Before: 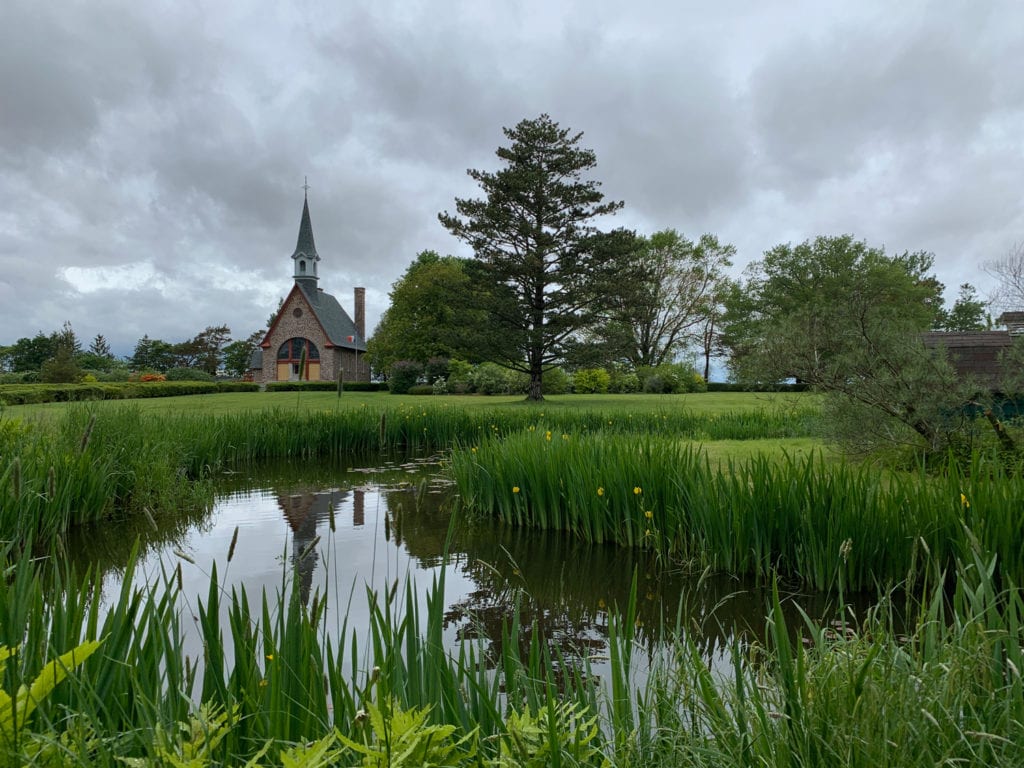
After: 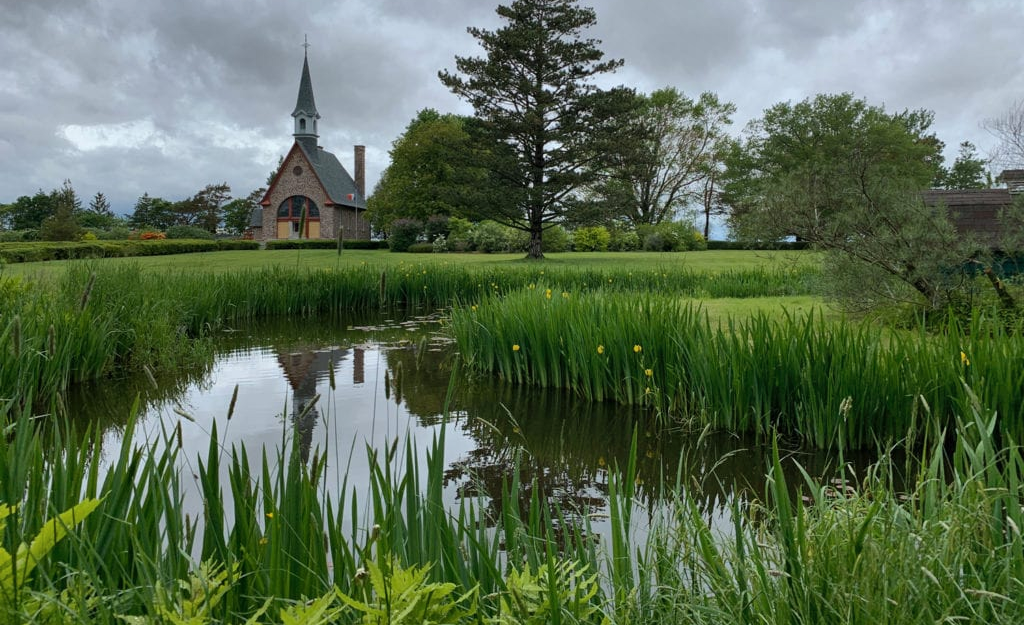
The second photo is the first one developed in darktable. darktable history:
crop and rotate: top 18.507%
shadows and highlights: low approximation 0.01, soften with gaussian
